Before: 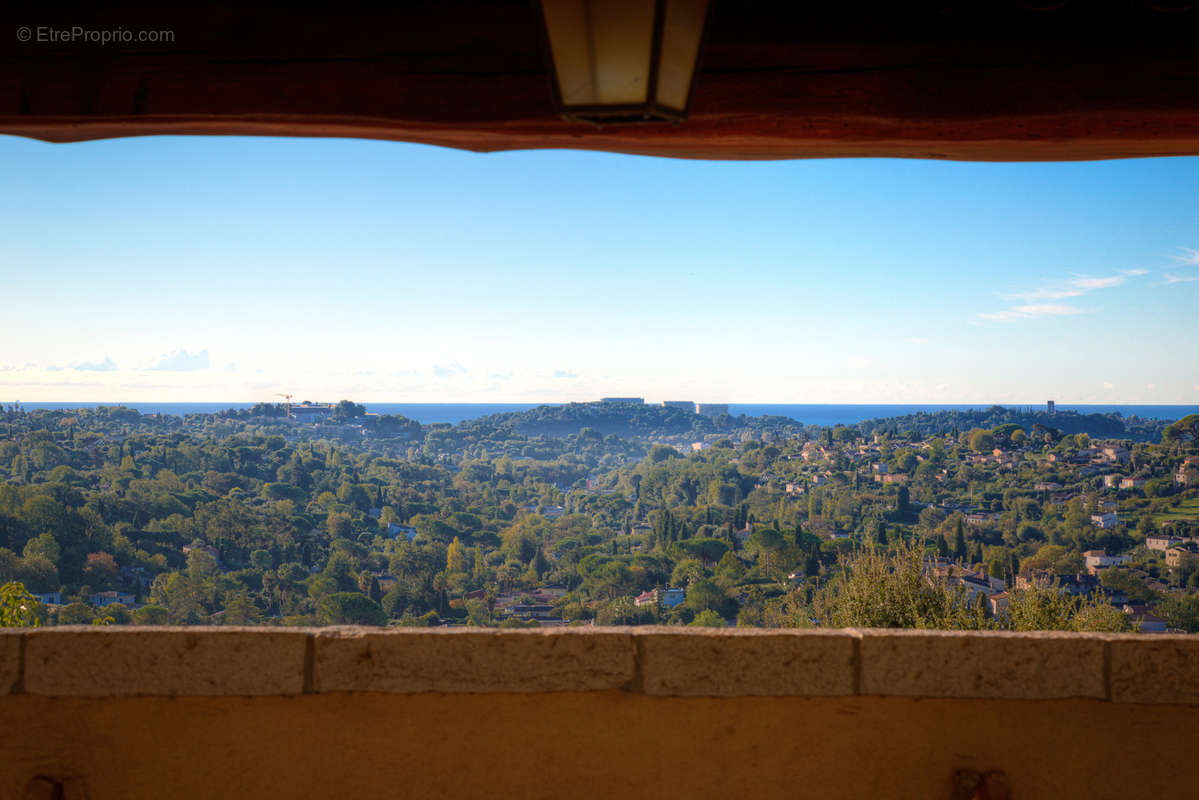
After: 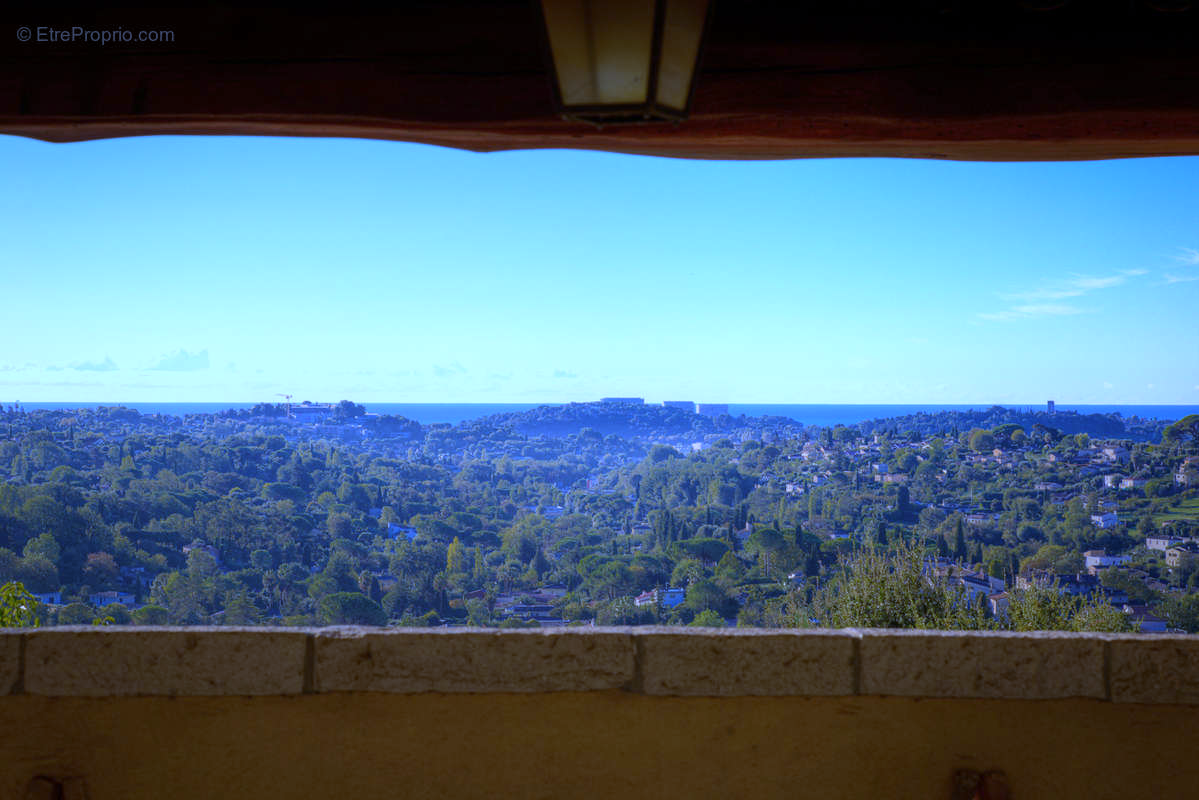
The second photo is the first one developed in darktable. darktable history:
color correction: saturation 0.99
white balance: red 0.766, blue 1.537
